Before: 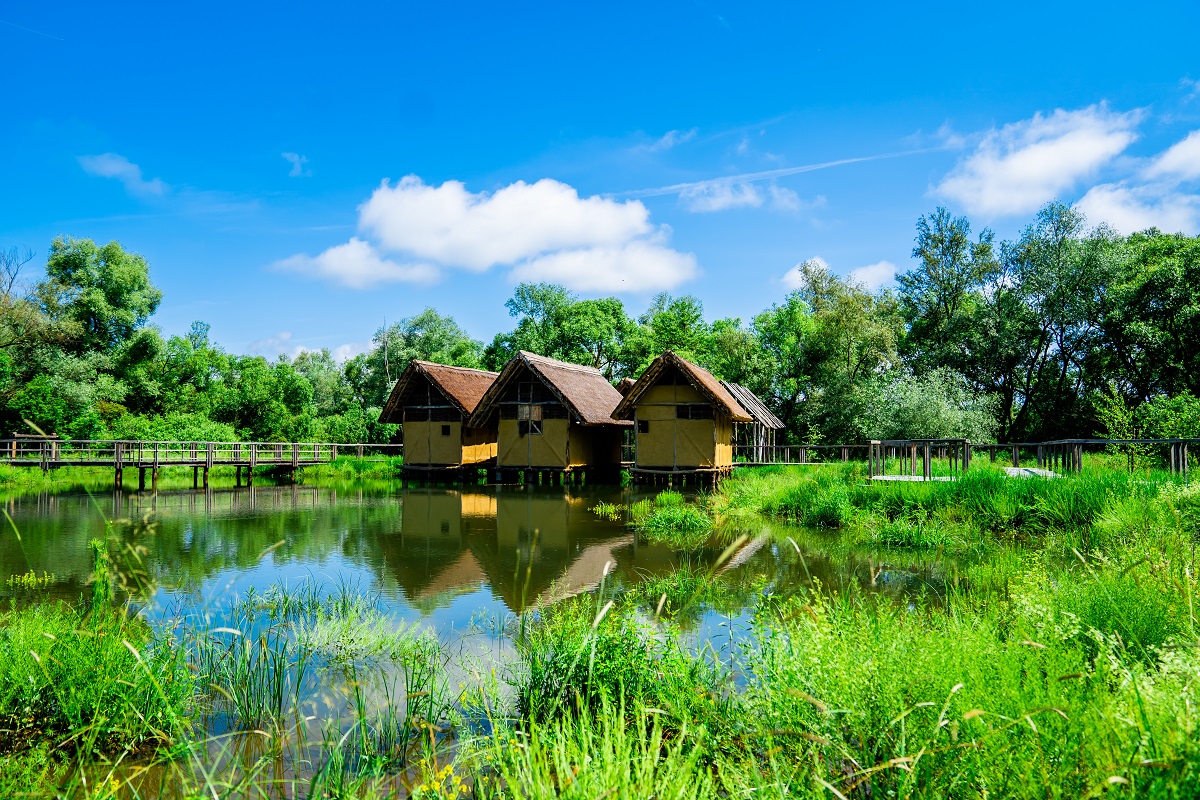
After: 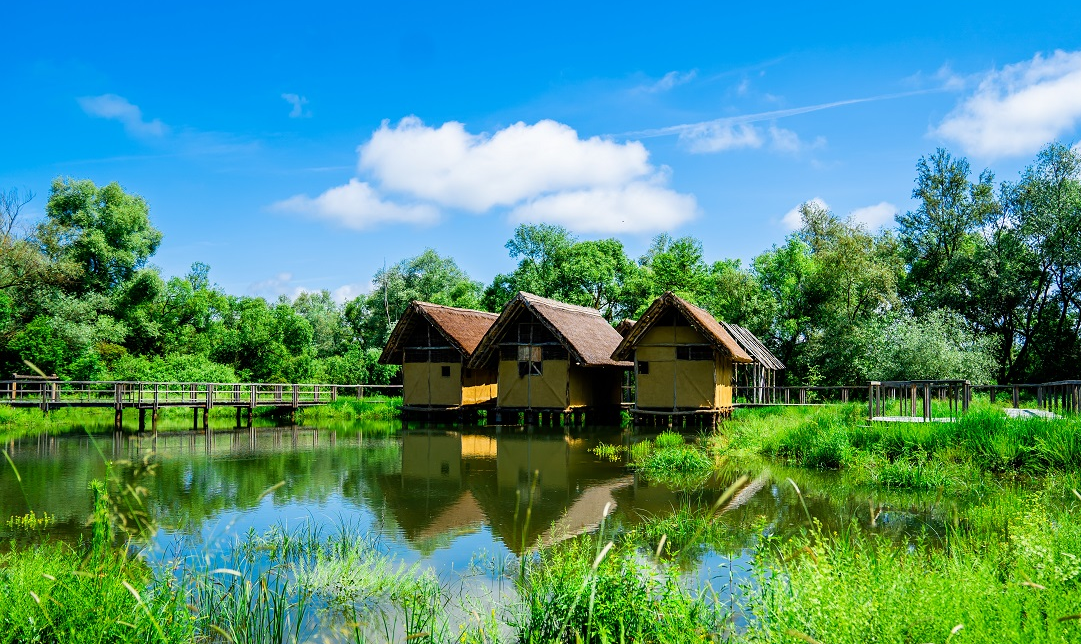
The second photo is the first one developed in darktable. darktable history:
crop: top 7.485%, right 9.89%, bottom 11.962%
